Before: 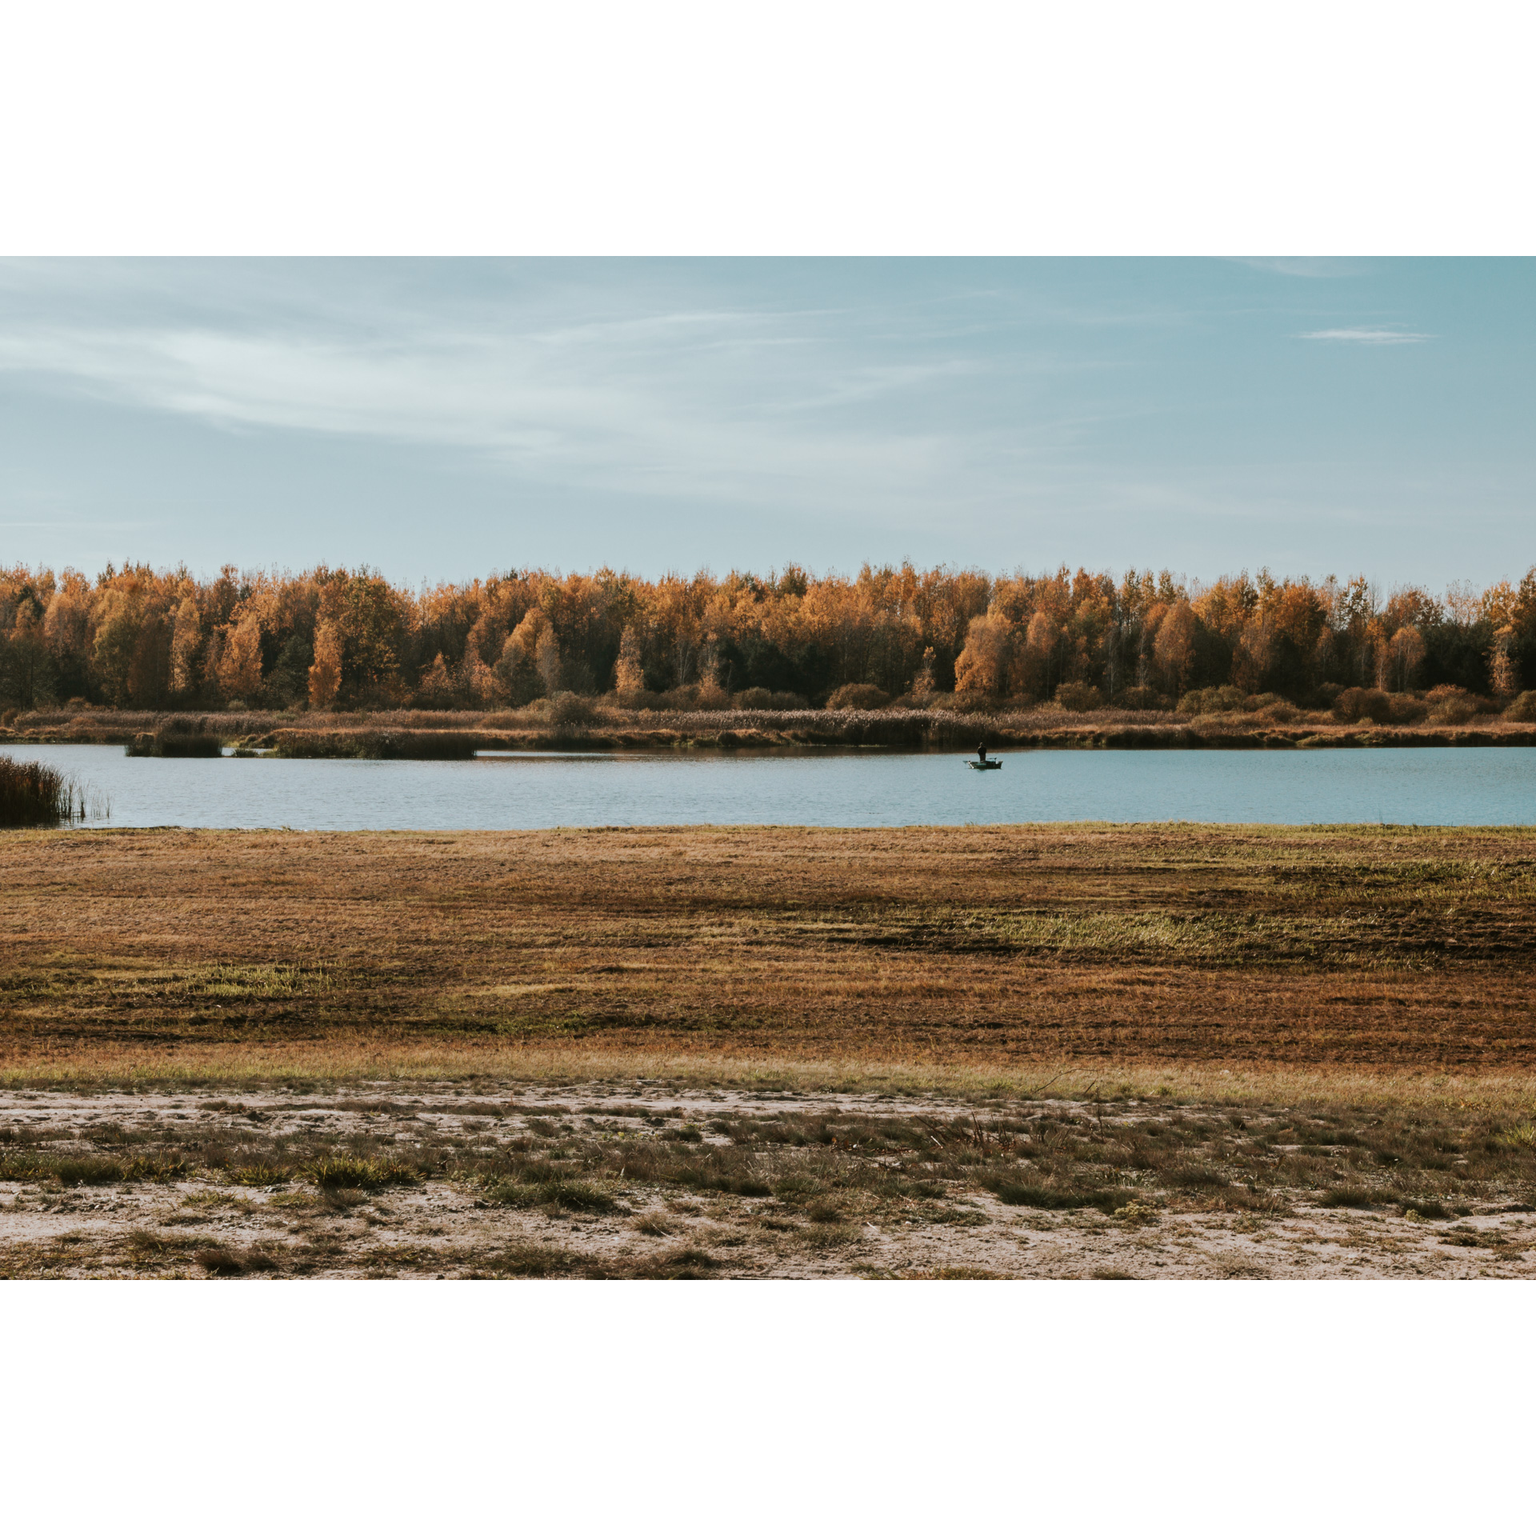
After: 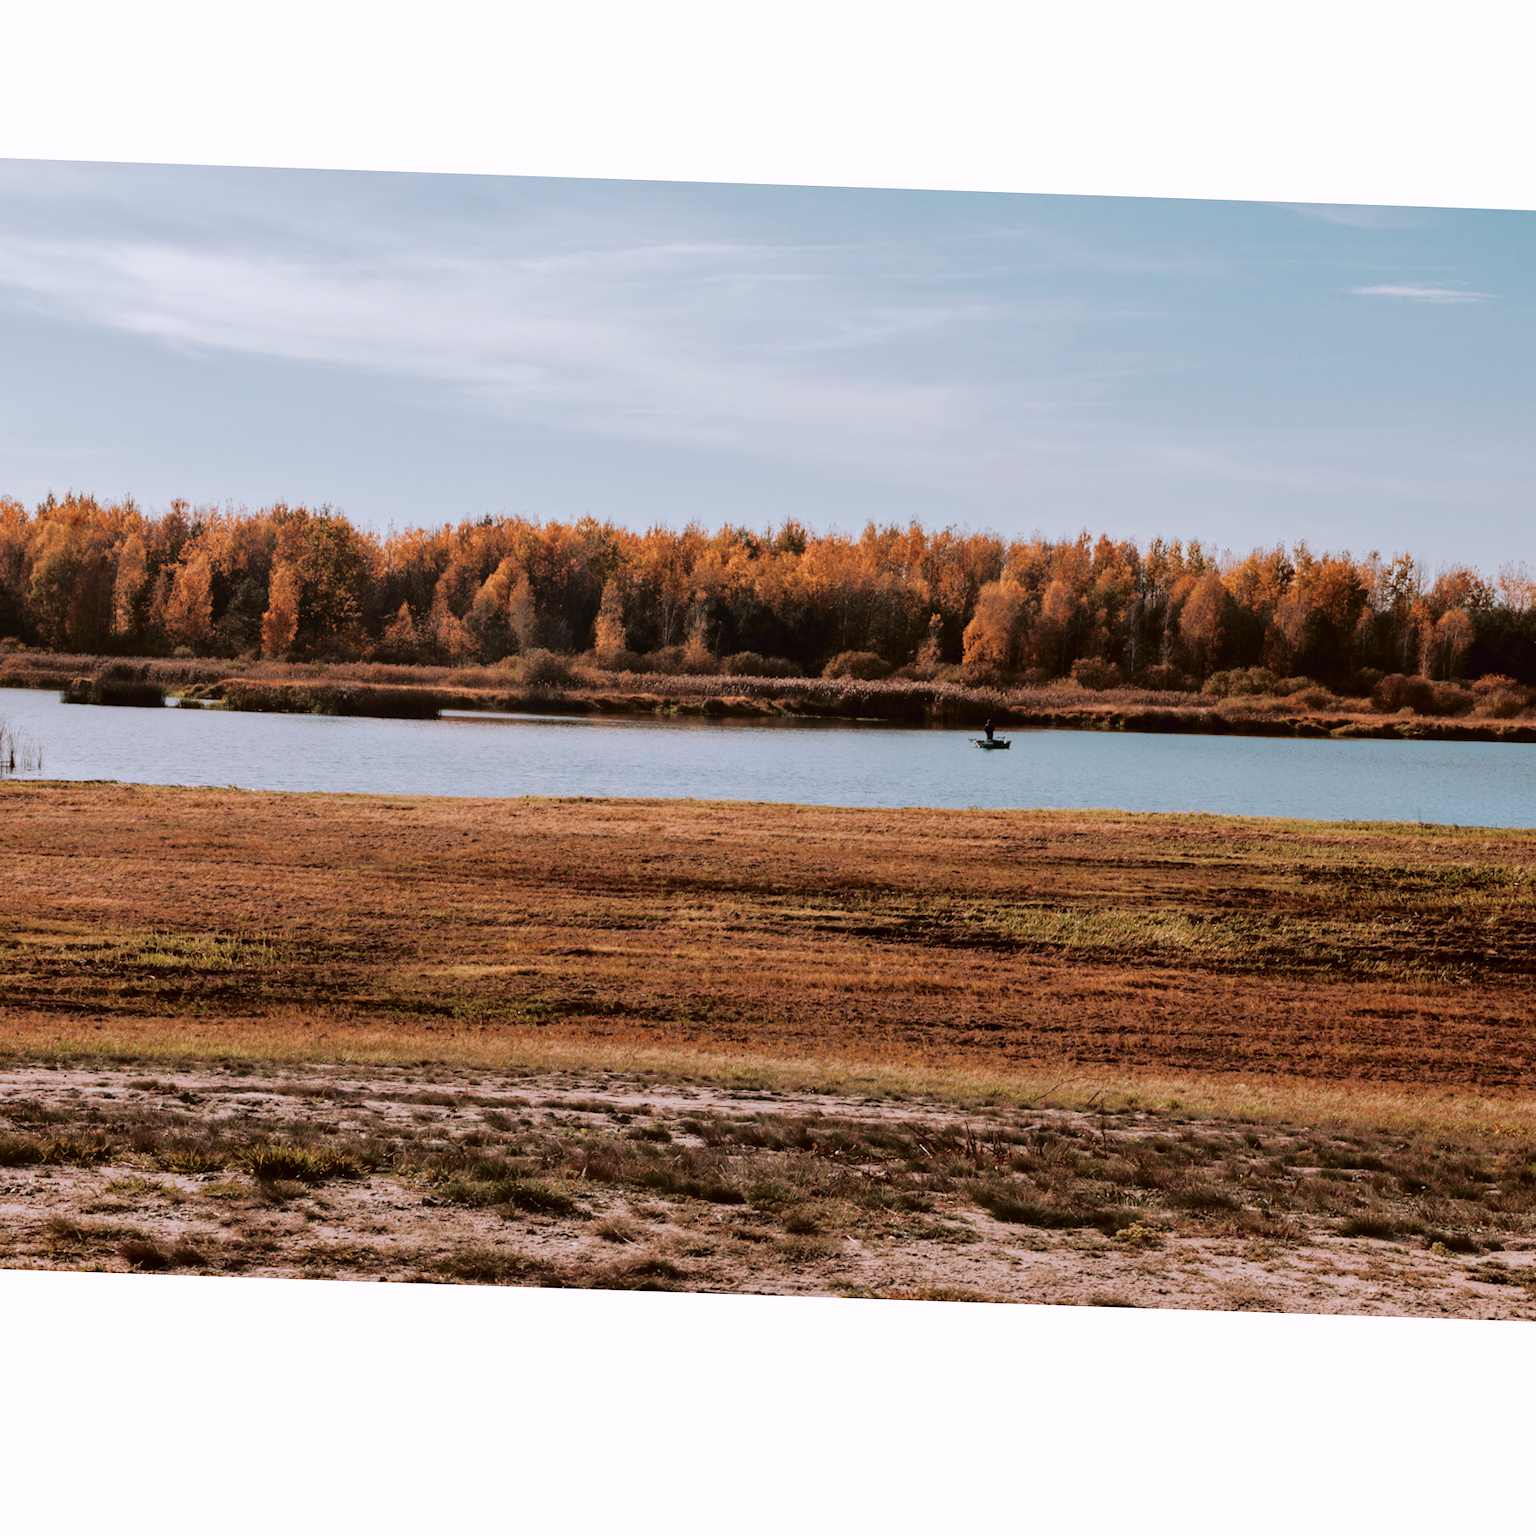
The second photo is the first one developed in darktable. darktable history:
crop and rotate: angle -1.96°, left 3.097%, top 4.154%, right 1.586%, bottom 0.529%
tone curve: curves: ch0 [(0, 0) (0.126, 0.061) (0.362, 0.382) (0.498, 0.498) (0.706, 0.712) (1, 1)]; ch1 [(0, 0) (0.5, 0.522) (0.55, 0.586) (1, 1)]; ch2 [(0, 0) (0.44, 0.424) (0.5, 0.482) (0.537, 0.538) (1, 1)], color space Lab, independent channels, preserve colors none
